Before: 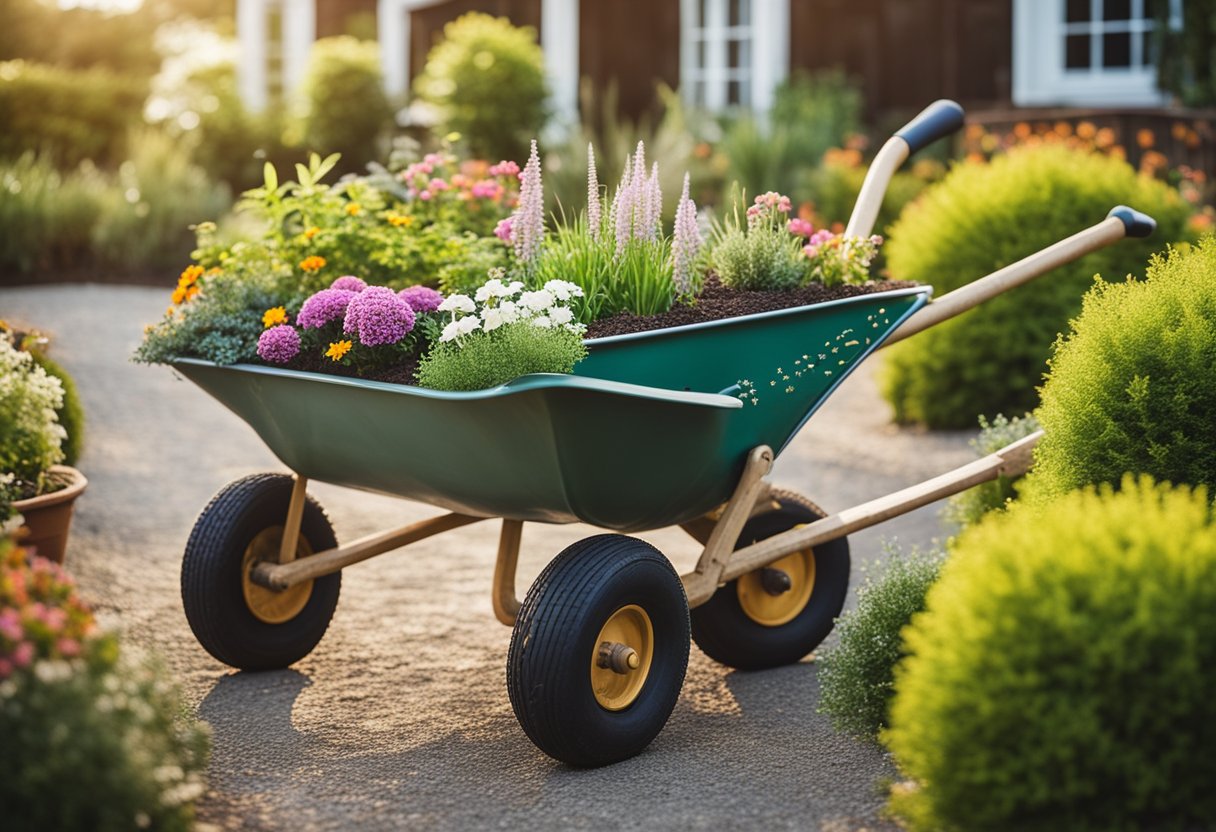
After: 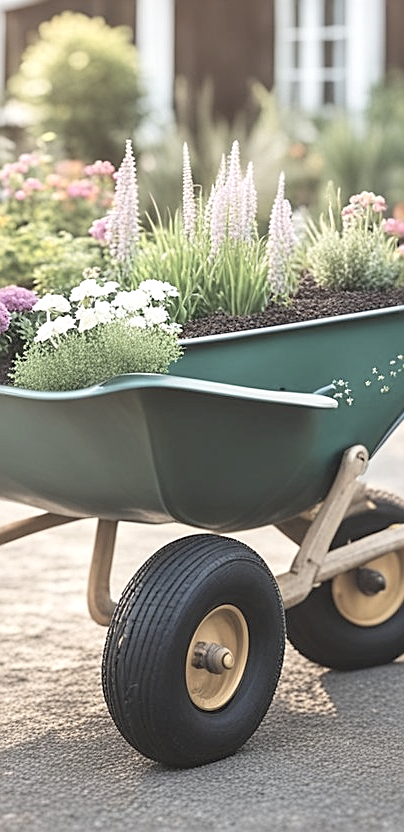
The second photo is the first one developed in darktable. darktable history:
exposure: black level correction 0, exposure 0.392 EV, compensate highlight preservation false
crop: left 33.382%, right 33.38%
sharpen: on, module defaults
contrast brightness saturation: brightness 0.18, saturation -0.51
